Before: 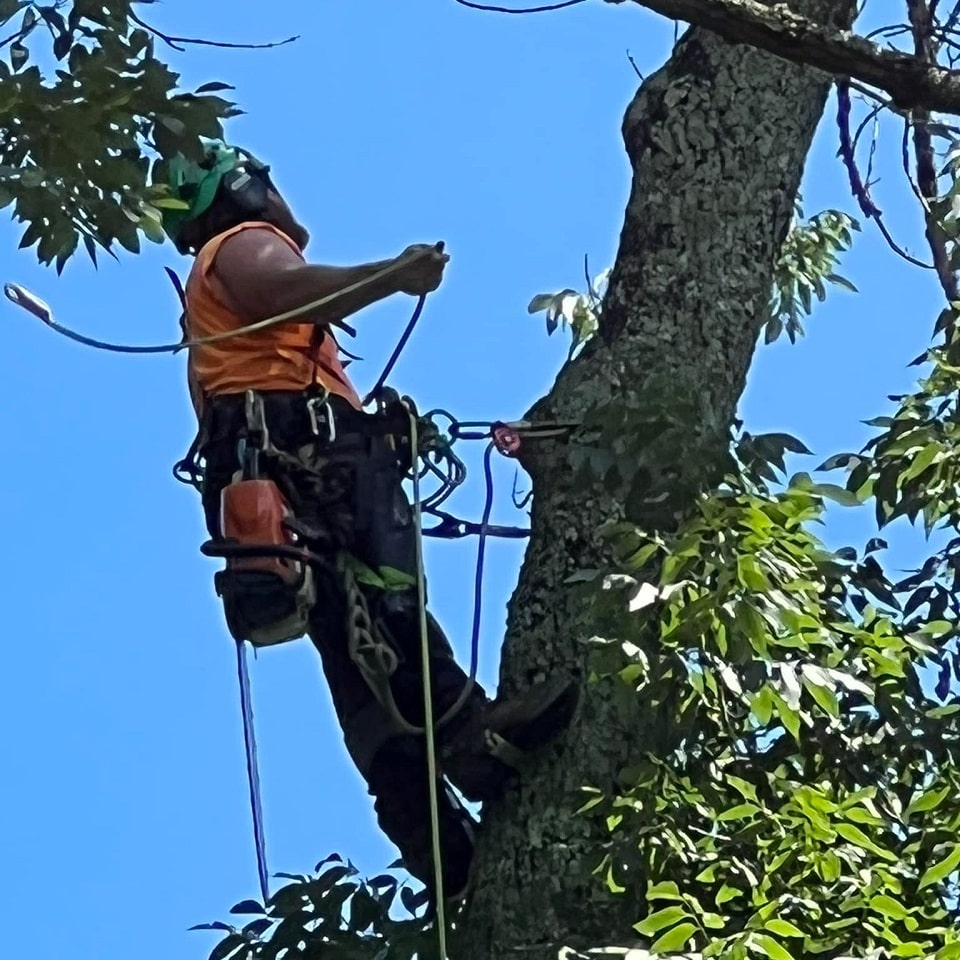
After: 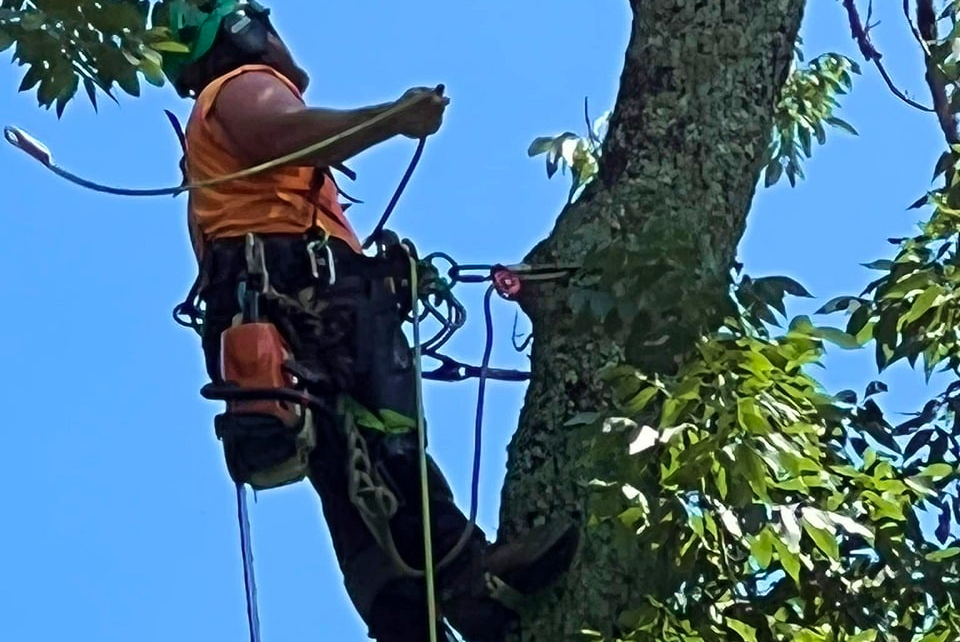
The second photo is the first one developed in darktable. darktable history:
velvia: strength 44.56%
crop: top 16.357%, bottom 16.693%
